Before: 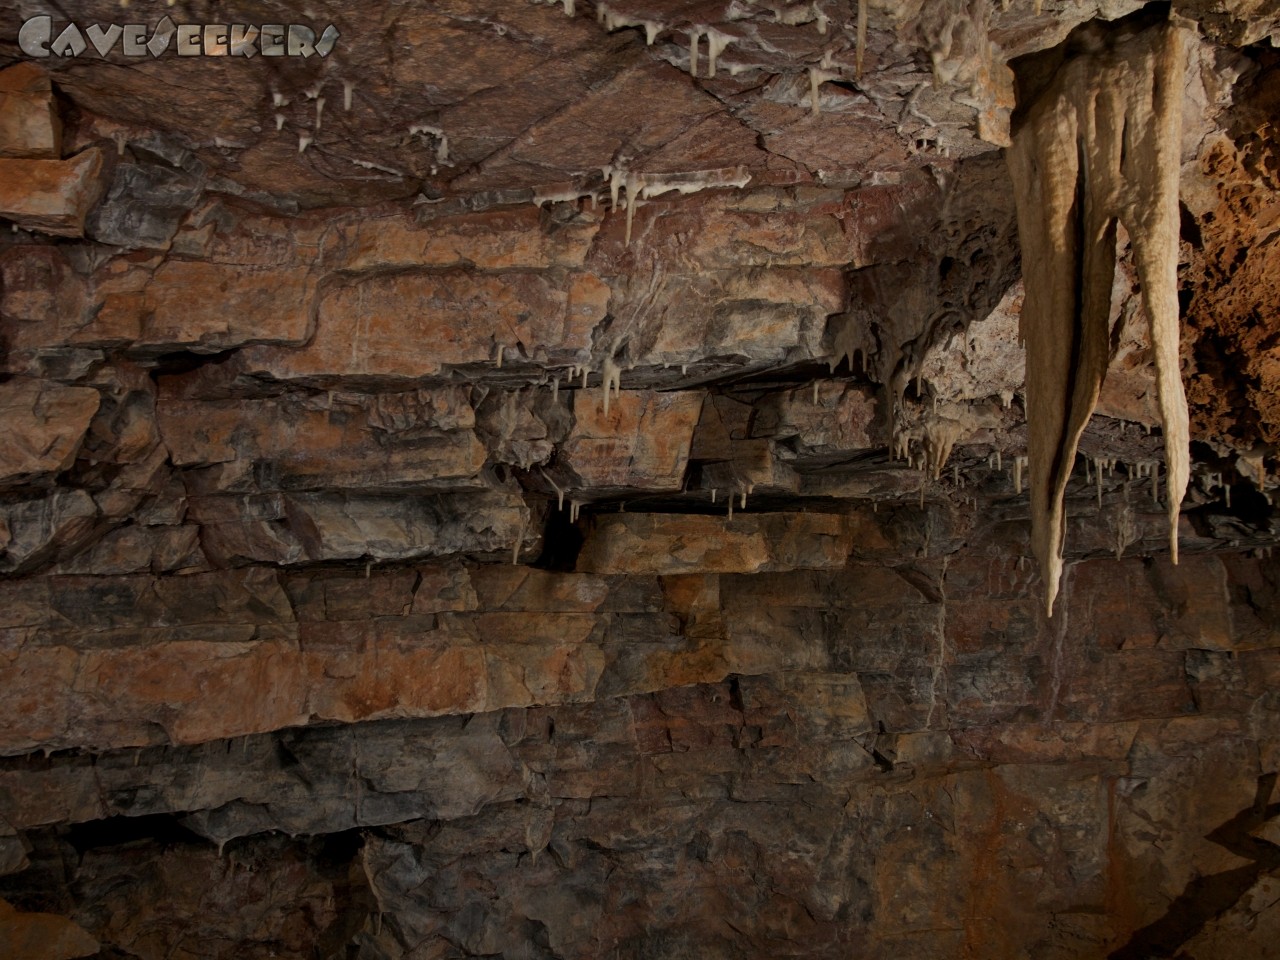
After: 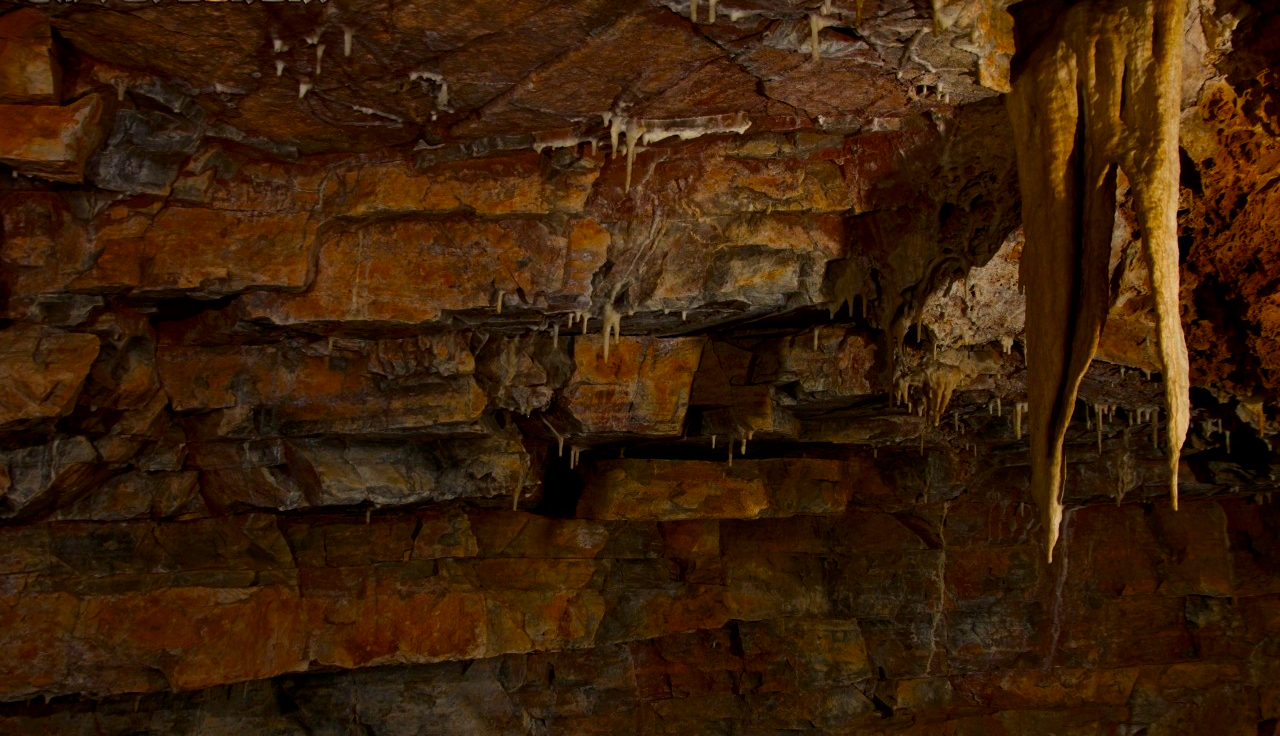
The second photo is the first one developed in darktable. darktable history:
crop: top 5.667%, bottom 17.637%
contrast brightness saturation: contrast 0.07, brightness -0.14, saturation 0.11
color balance rgb: linear chroma grading › global chroma 50%, perceptual saturation grading › global saturation 2.34%, global vibrance 6.64%, contrast 12.71%, saturation formula JzAzBz (2021)
